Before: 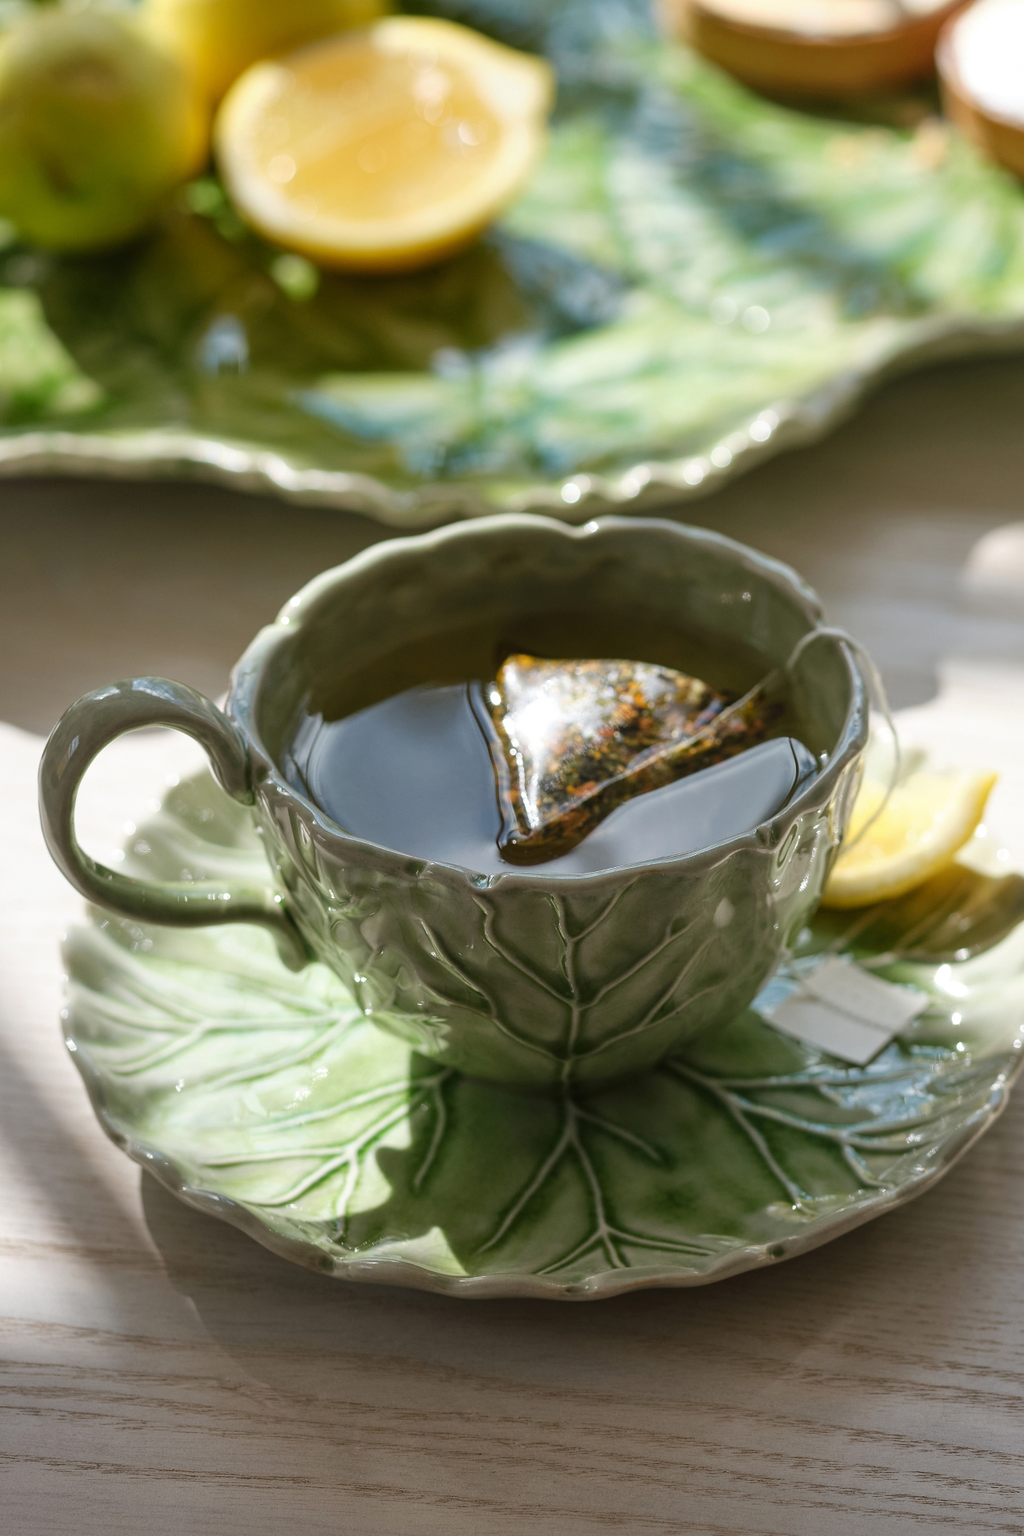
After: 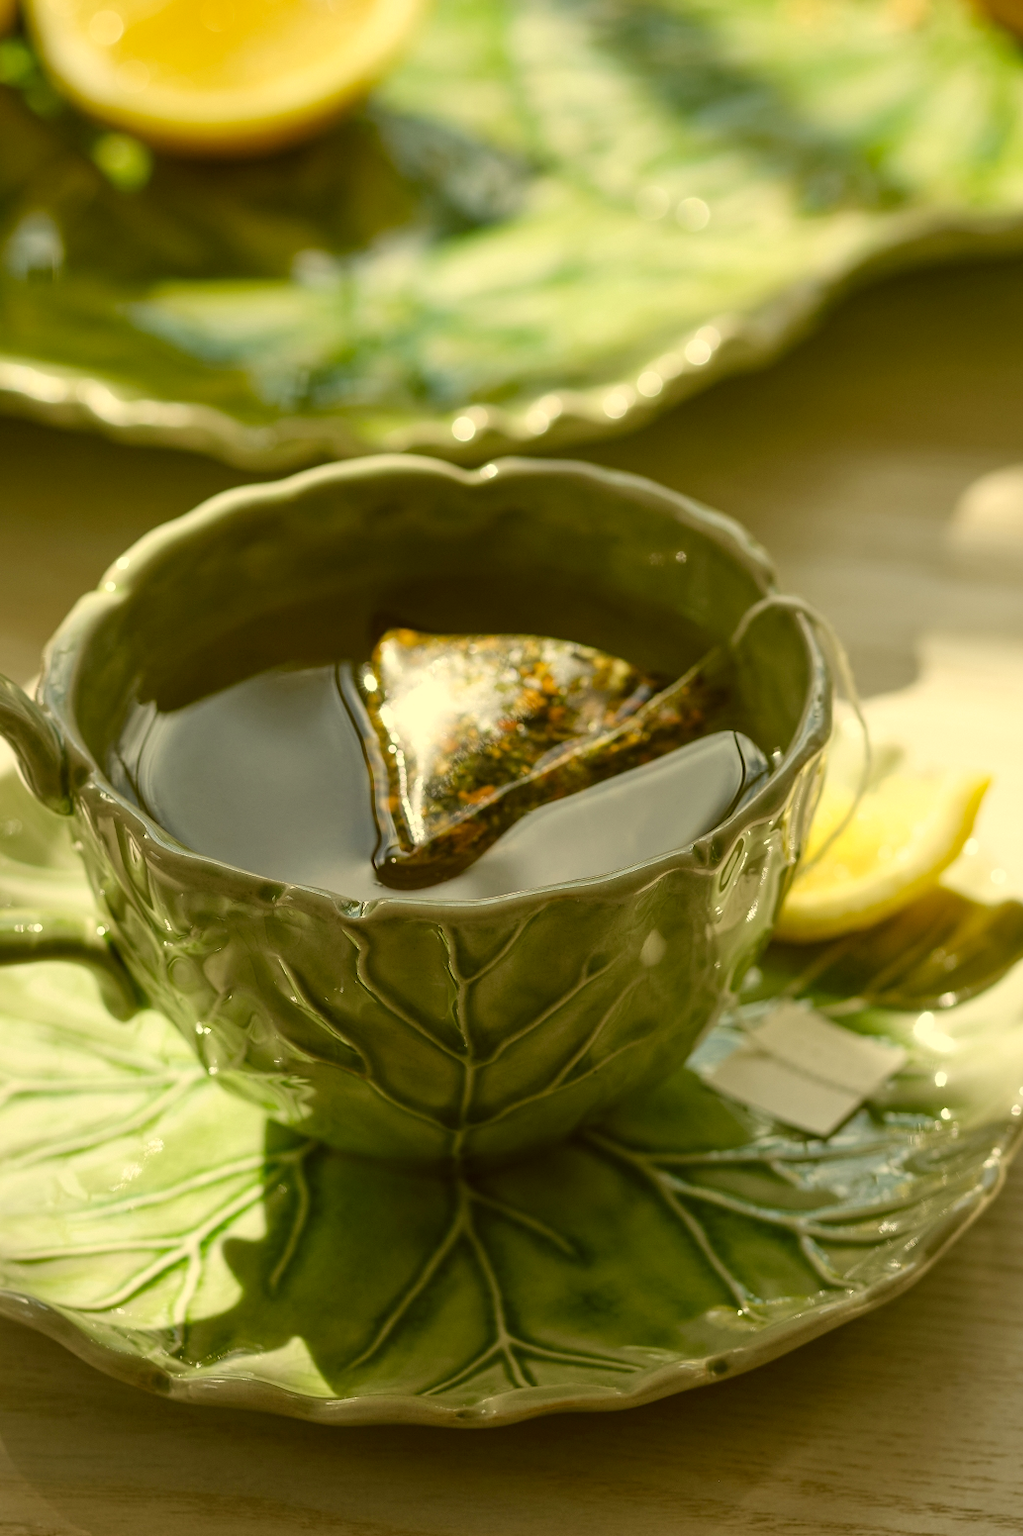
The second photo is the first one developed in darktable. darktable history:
crop: left 19.159%, top 9.58%, bottom 9.58%
color correction: highlights a* 0.162, highlights b* 29.53, shadows a* -0.162, shadows b* 21.09
